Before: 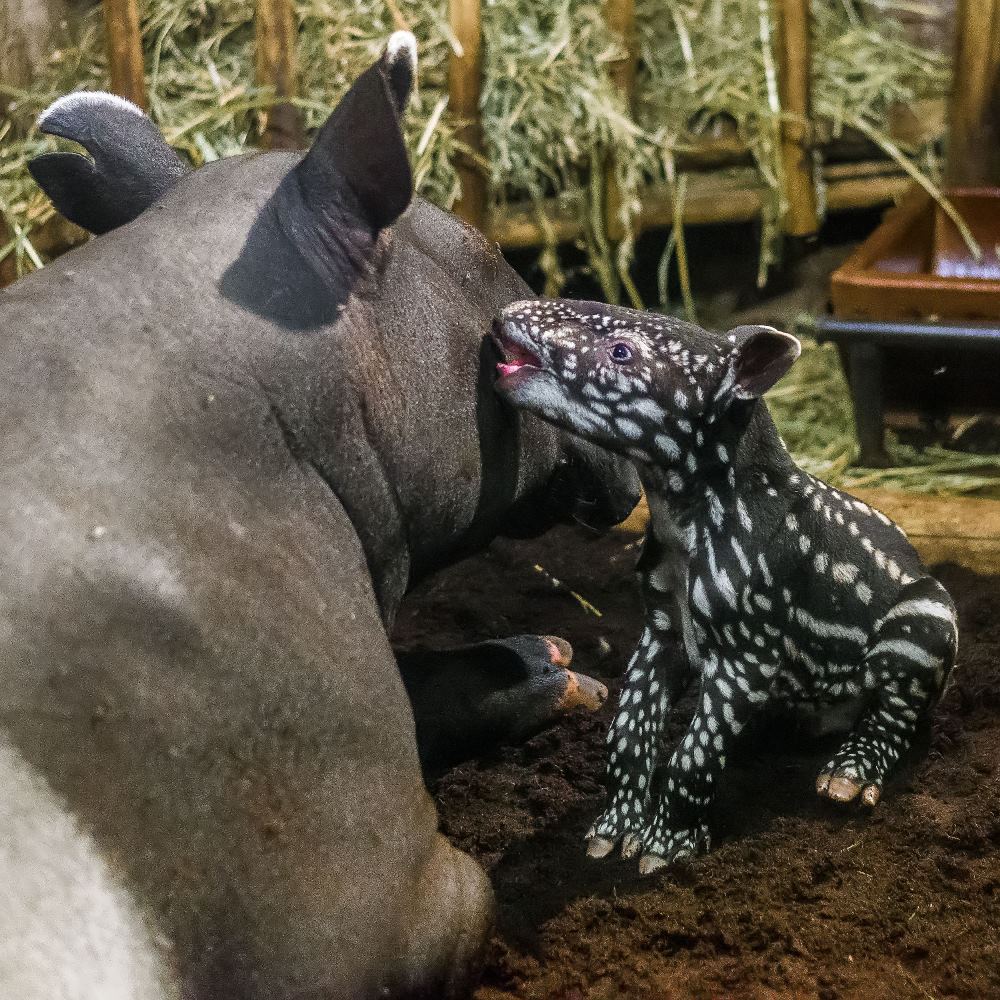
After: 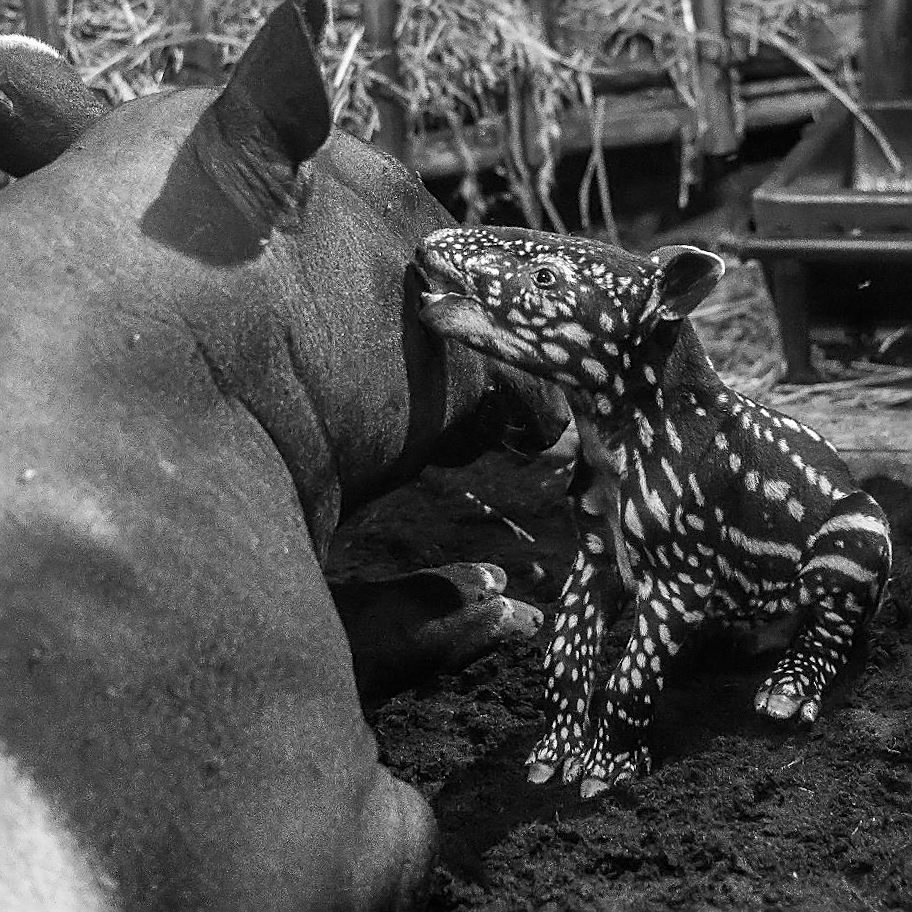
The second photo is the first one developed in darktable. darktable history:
color zones: curves: ch0 [(0.004, 0.588) (0.116, 0.636) (0.259, 0.476) (0.423, 0.464) (0.75, 0.5)]; ch1 [(0, 0) (0.143, 0) (0.286, 0) (0.429, 0) (0.571, 0) (0.714, 0) (0.857, 0)]
sharpen: on, module defaults
crop and rotate: angle 1.96°, left 5.673%, top 5.673%
